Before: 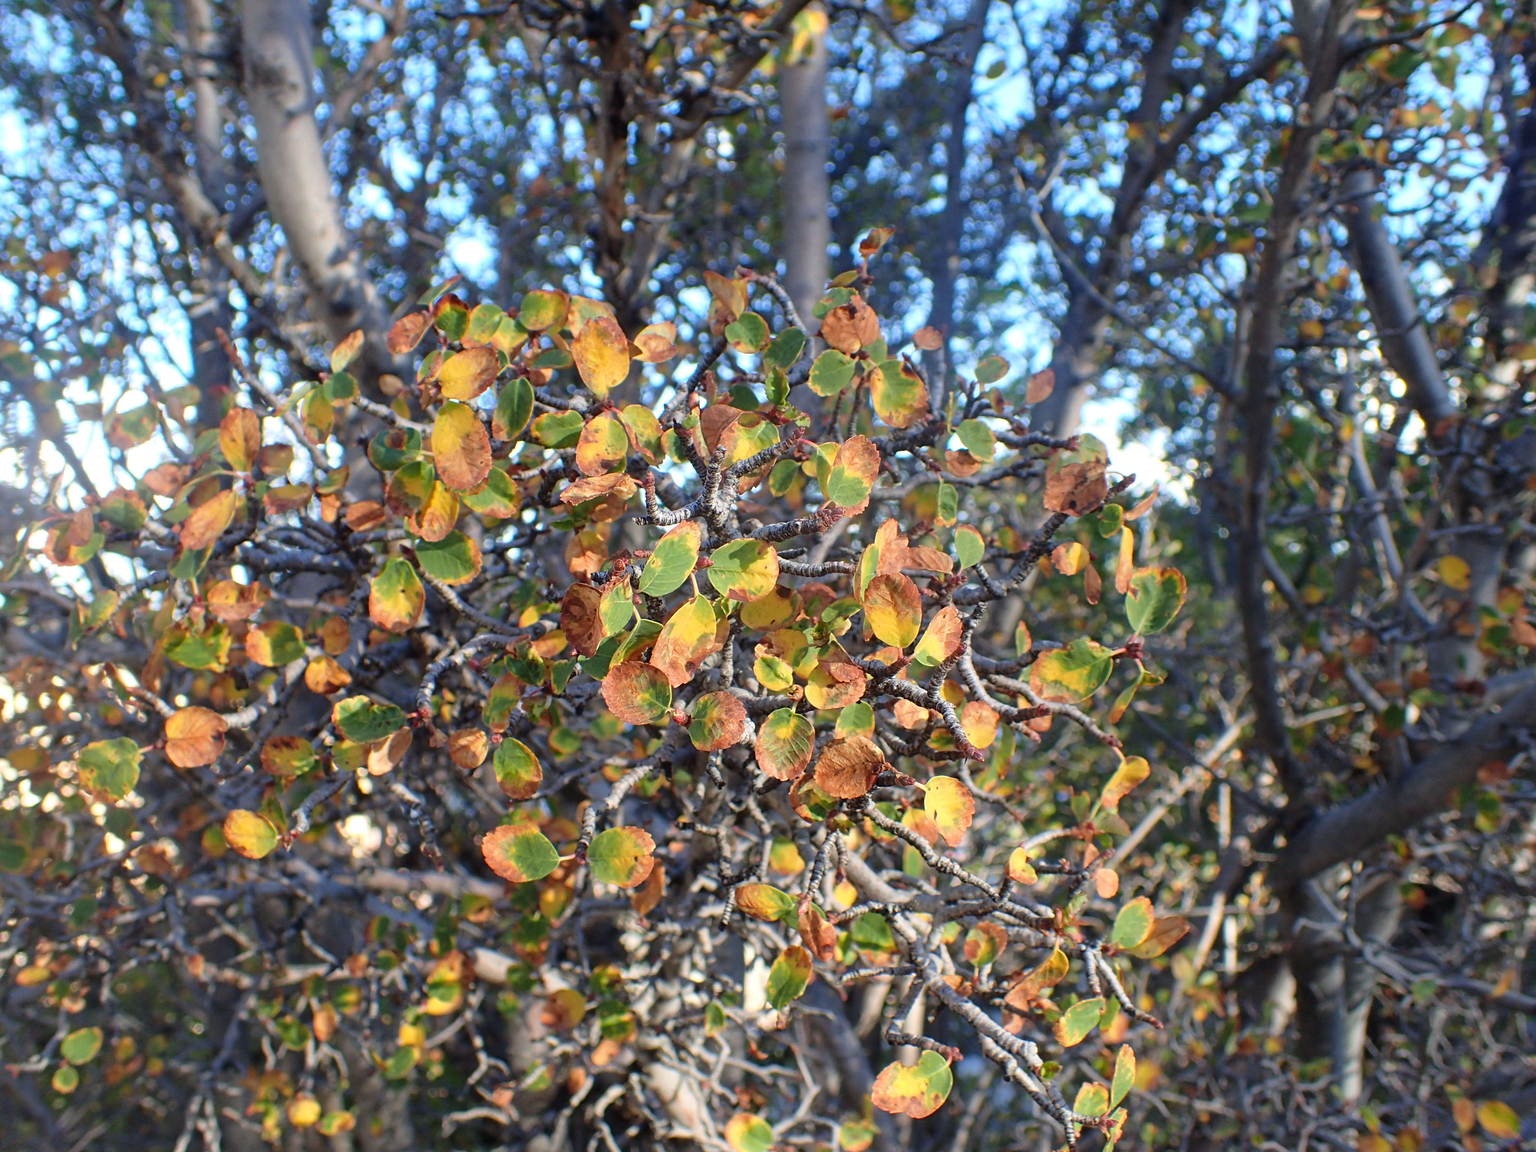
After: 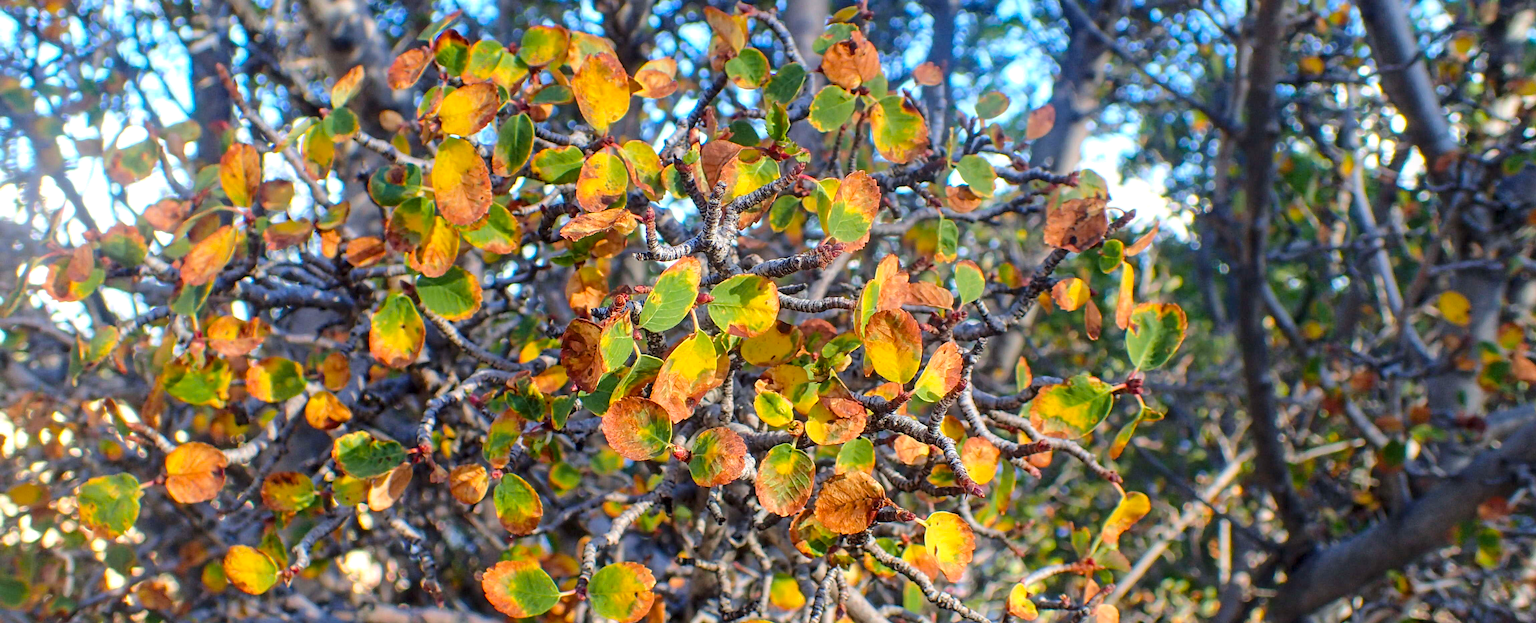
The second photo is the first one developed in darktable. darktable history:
crop and rotate: top 22.989%, bottom 22.914%
local contrast: on, module defaults
color balance rgb: power › luminance -3.888%, power › hue 144.1°, highlights gain › chroma 0.173%, highlights gain › hue 332.47°, perceptual saturation grading › global saturation 30.306%, perceptual brilliance grading › mid-tones 11.072%, perceptual brilliance grading › shadows 15.123%, global vibrance 14.746%
